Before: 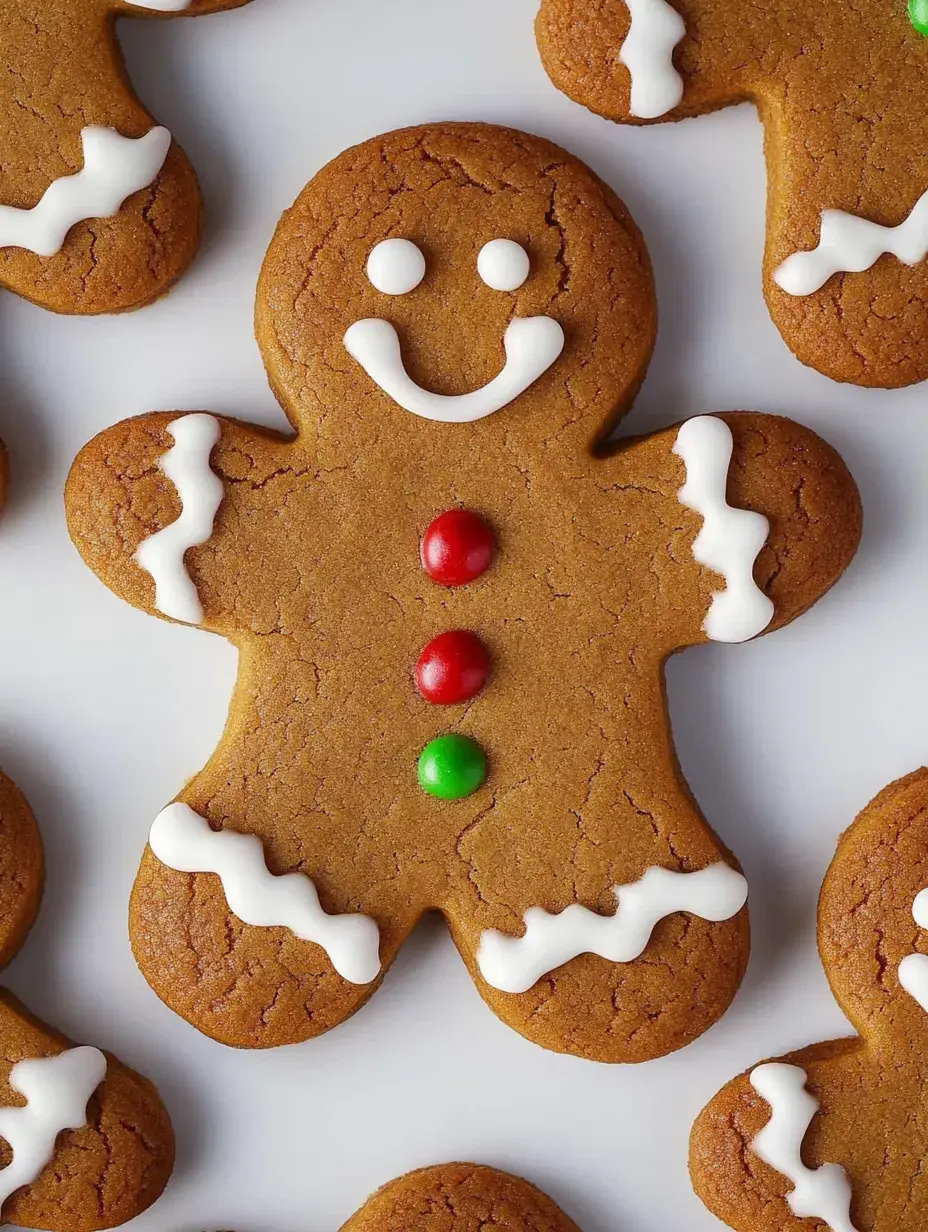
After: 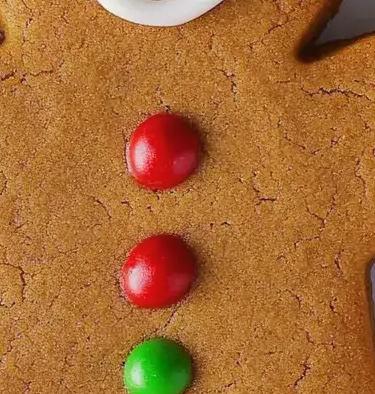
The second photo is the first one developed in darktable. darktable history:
crop: left 31.751%, top 32.172%, right 27.8%, bottom 35.83%
color balance rgb: linear chroma grading › global chroma -0.67%, saturation formula JzAzBz (2021)
tone equalizer: on, module defaults
base curve: curves: ch0 [(0, 0) (0.235, 0.266) (0.503, 0.496) (0.786, 0.72) (1, 1)]
